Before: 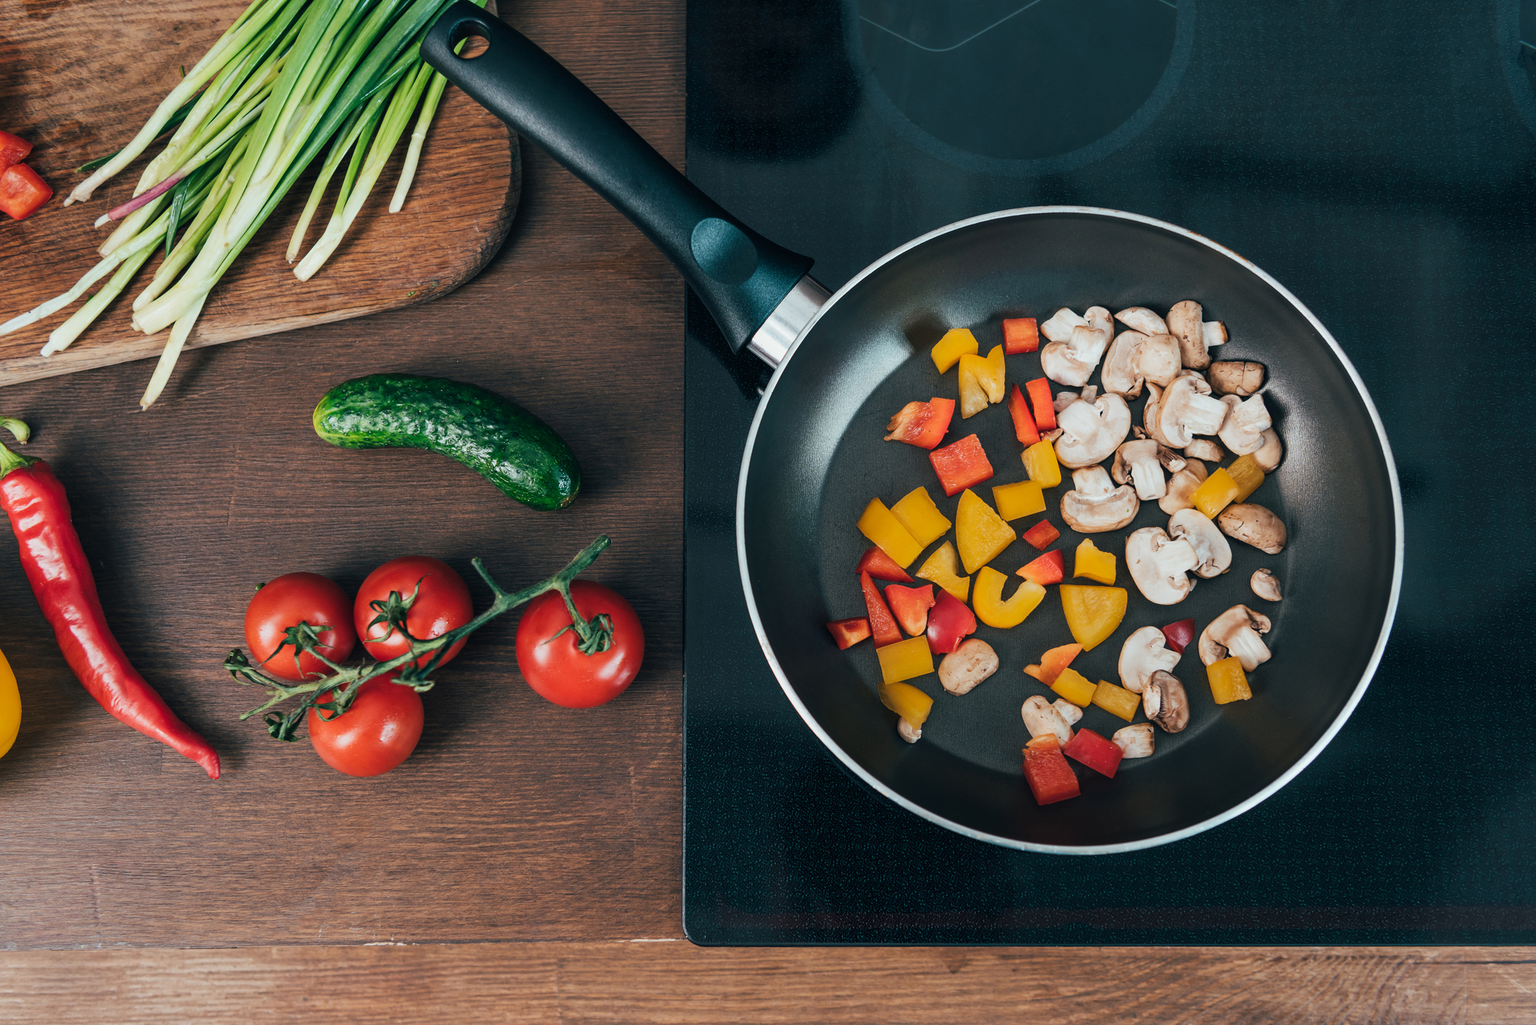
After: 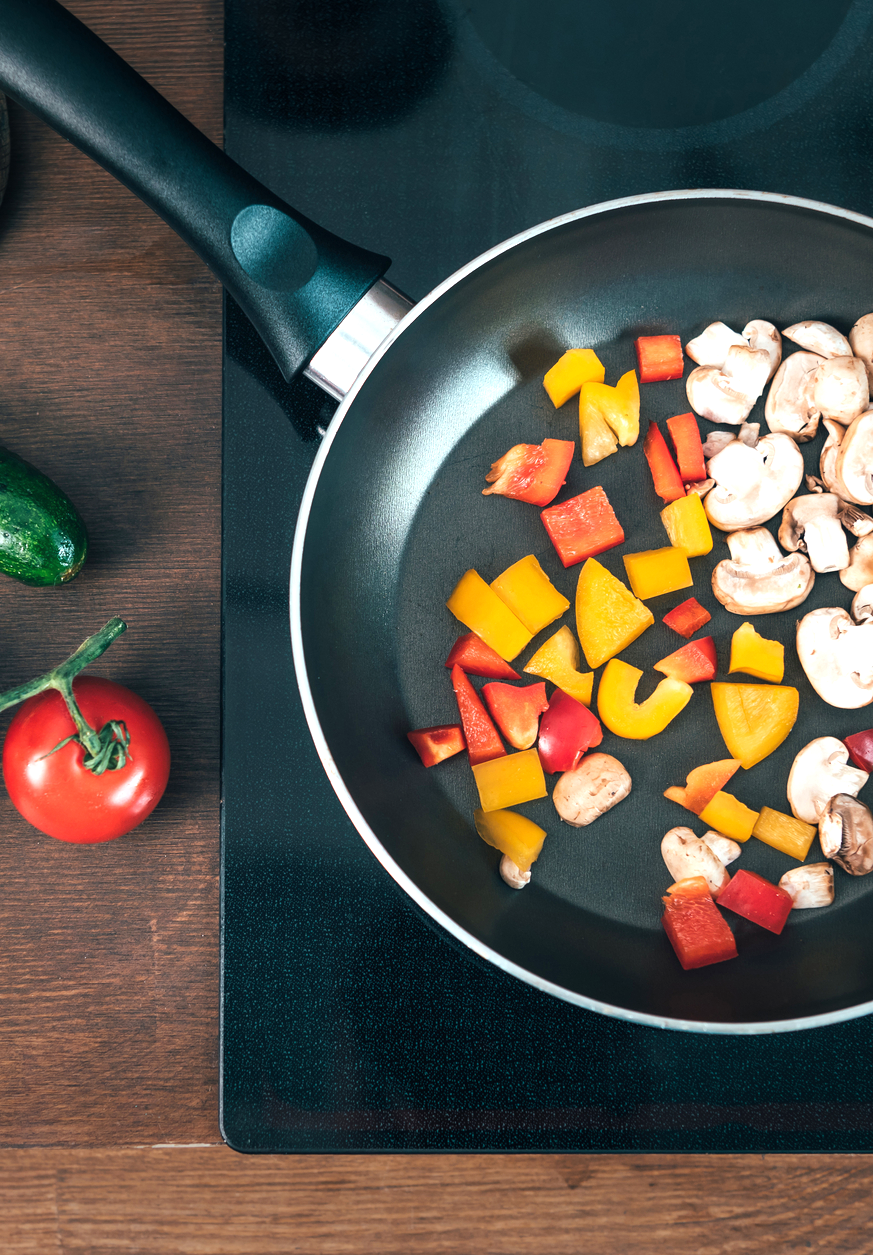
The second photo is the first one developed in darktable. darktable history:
crop: left 33.456%, top 5.934%, right 22.86%
exposure: exposure 0.203 EV, compensate exposure bias true, compensate highlight preservation false
vignetting: fall-off start 79.61%, saturation 0.035, center (0, 0.009), width/height ratio 1.327
